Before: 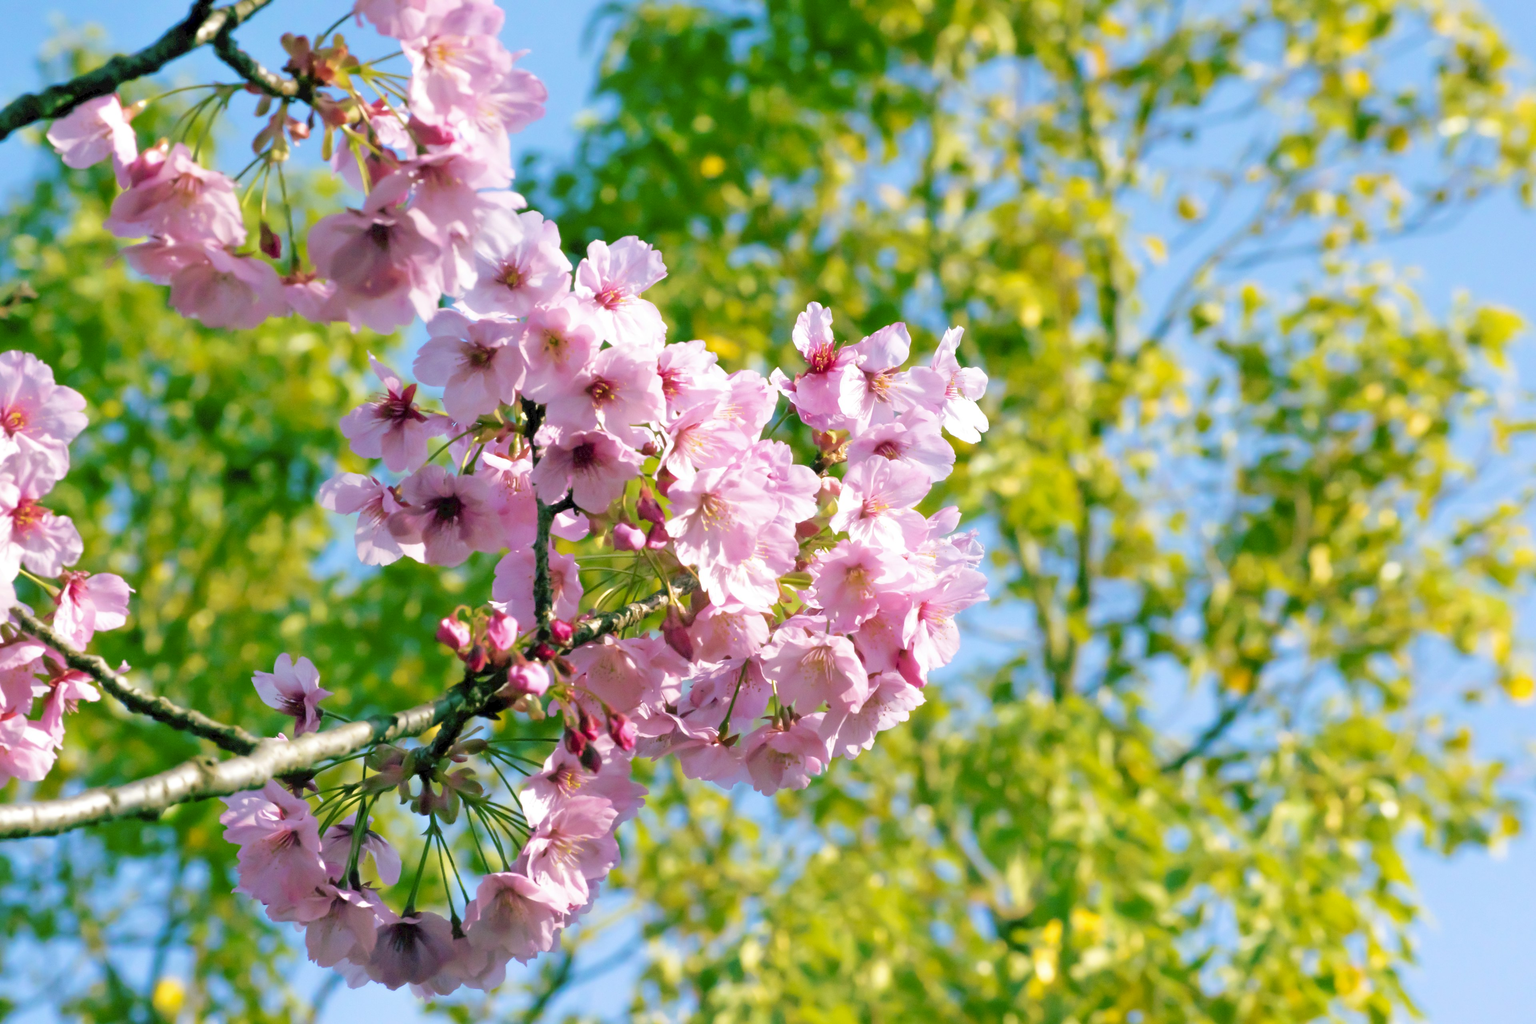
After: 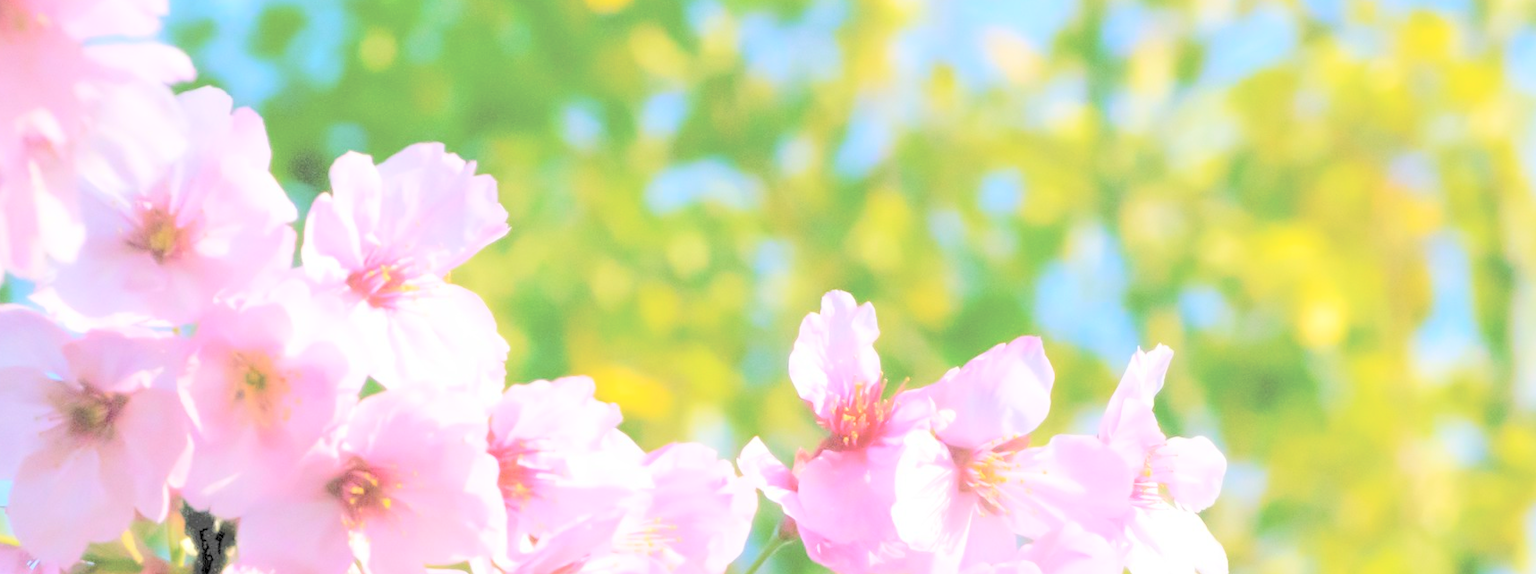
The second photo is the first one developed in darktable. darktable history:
crop: left 28.64%, top 16.832%, right 26.637%, bottom 58.055%
contrast brightness saturation: brightness 1
